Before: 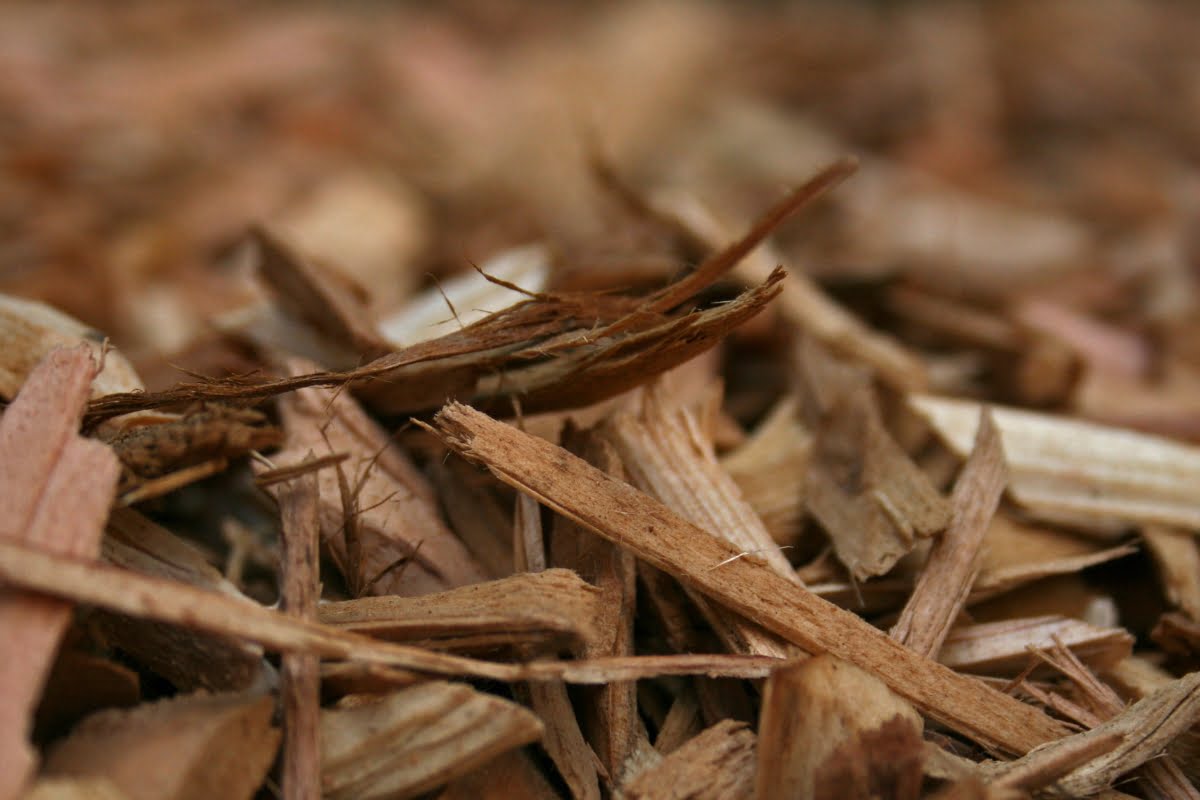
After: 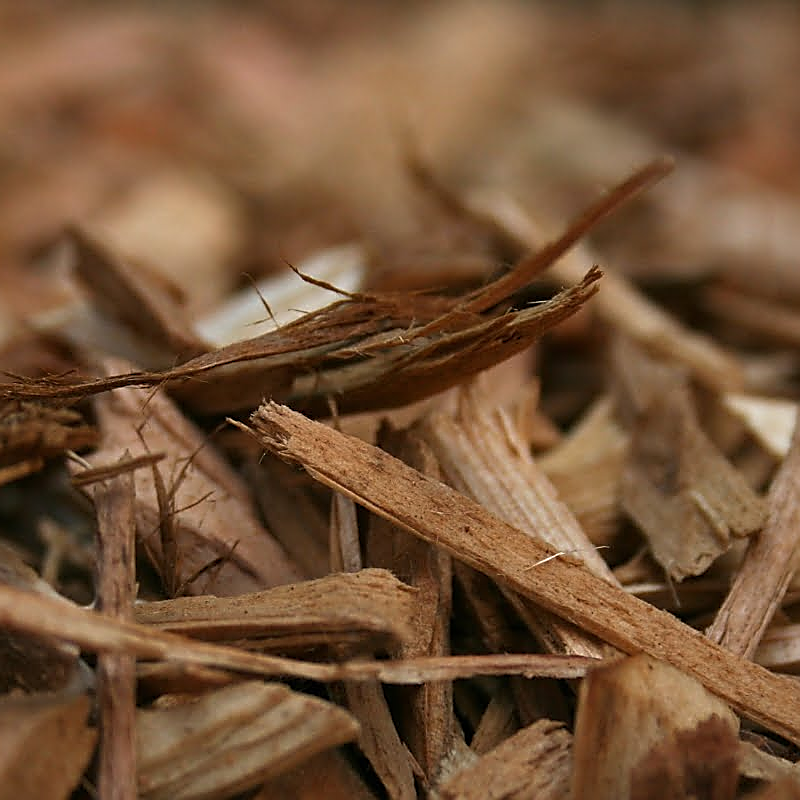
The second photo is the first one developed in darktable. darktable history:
crop and rotate: left 15.407%, right 17.852%
sharpen: radius 1.418, amount 1.256, threshold 0.698
